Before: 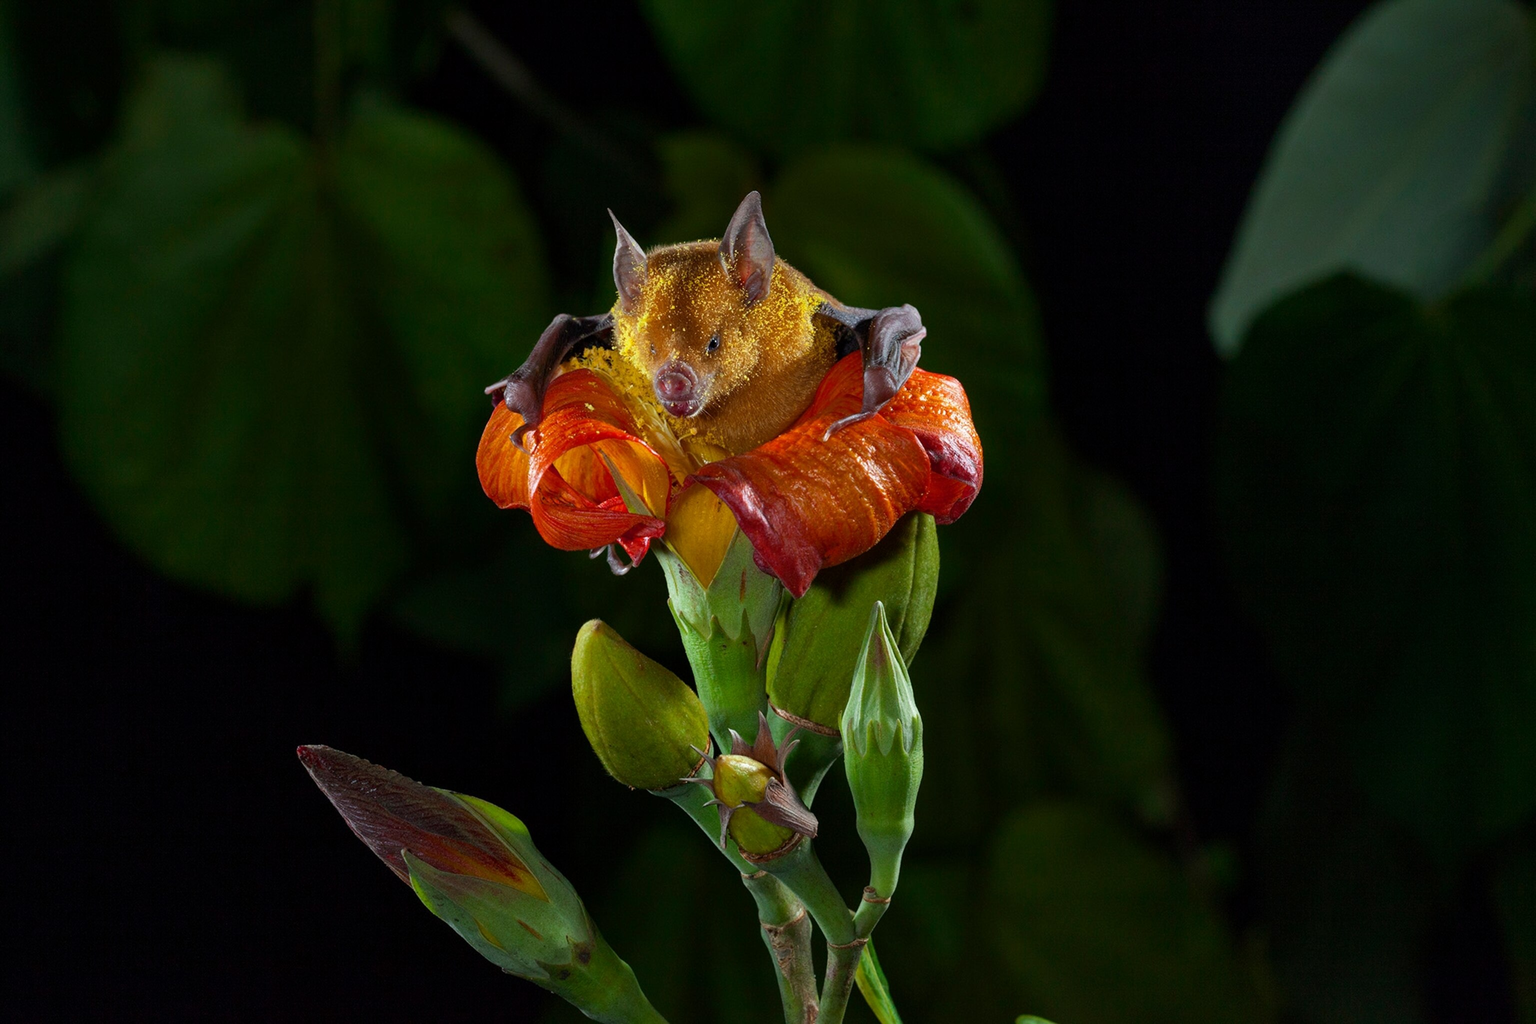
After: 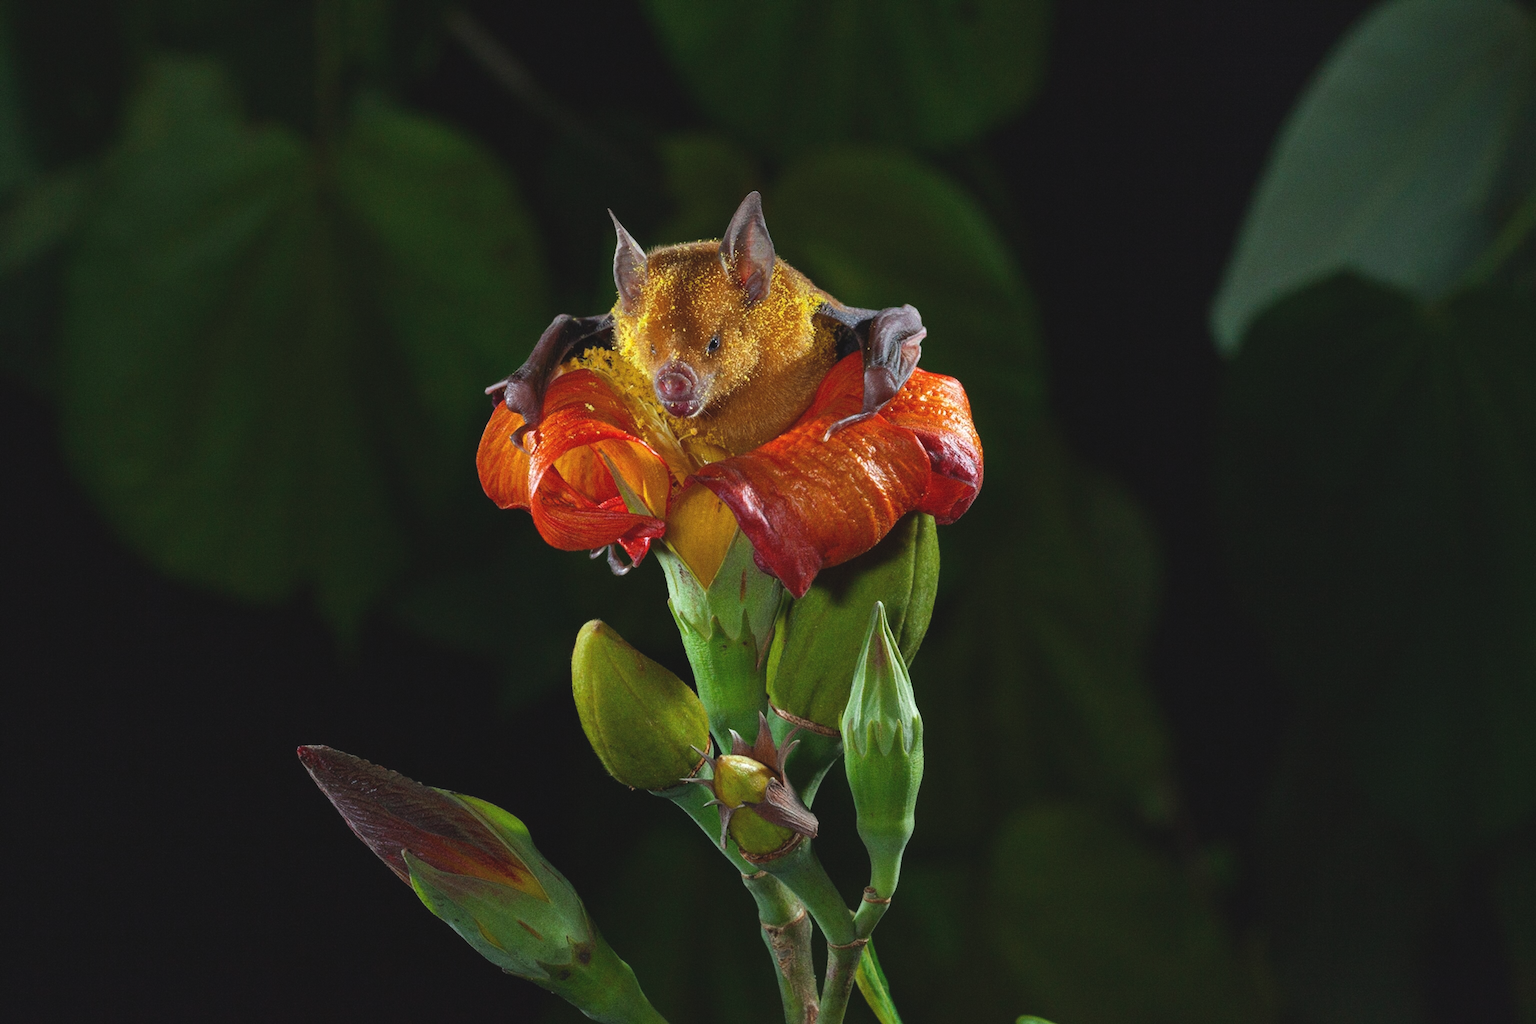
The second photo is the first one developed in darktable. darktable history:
exposure: black level correction -0.008, exposure 0.067 EV, compensate highlight preservation false
grain: coarseness 0.09 ISO
